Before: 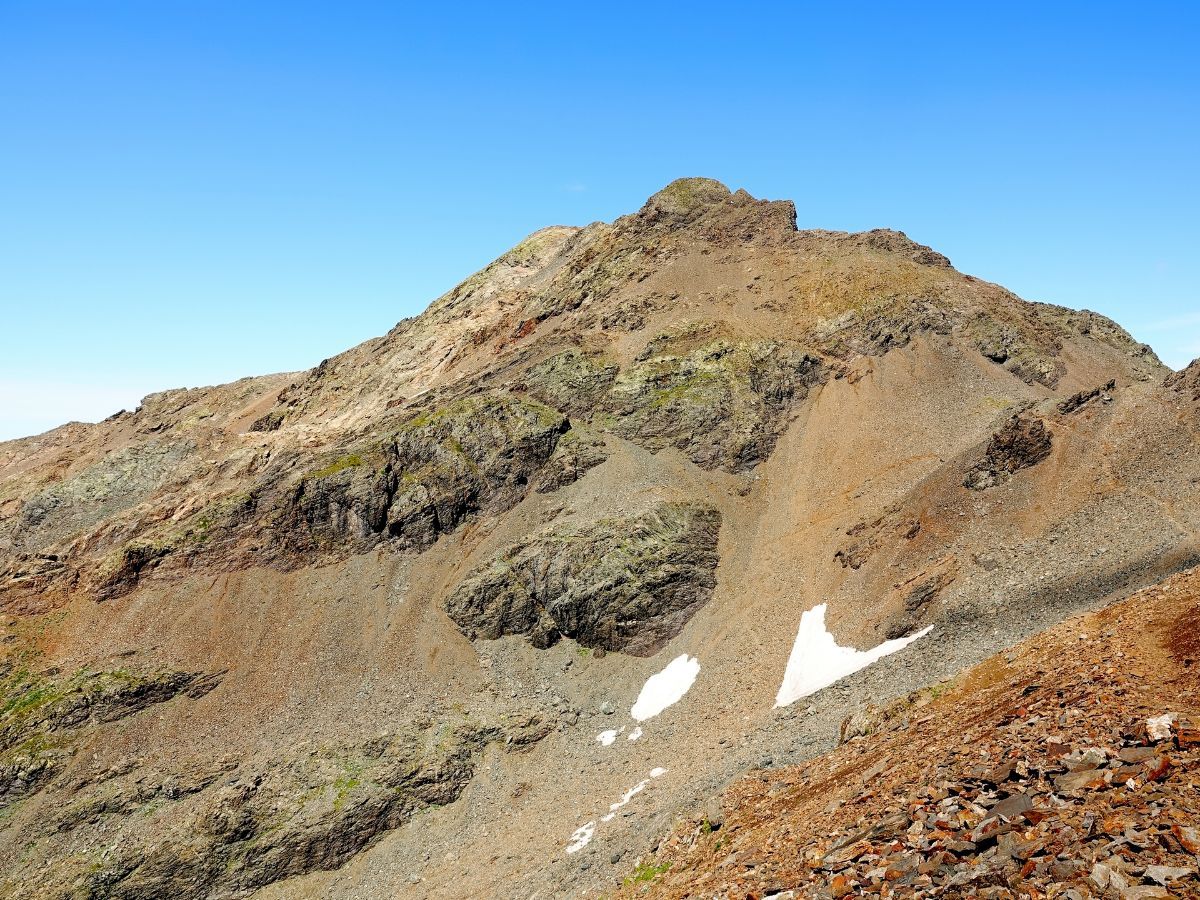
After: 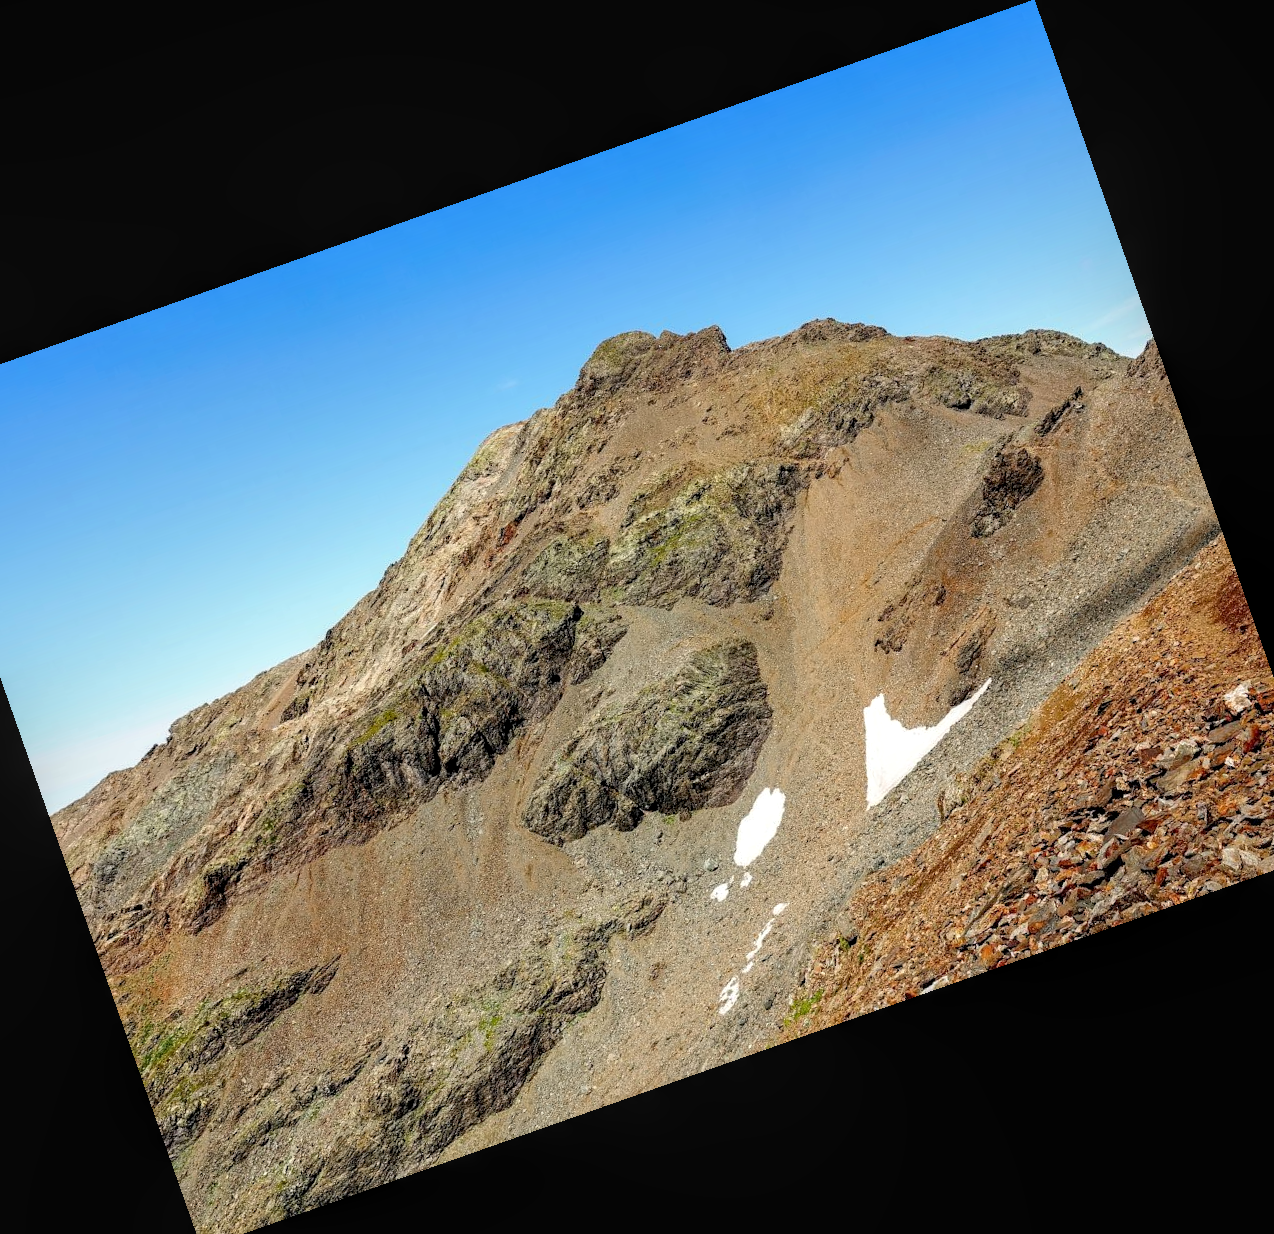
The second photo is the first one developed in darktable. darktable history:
crop and rotate: angle 19.43°, left 6.812%, right 4.125%, bottom 1.087%
local contrast: on, module defaults
